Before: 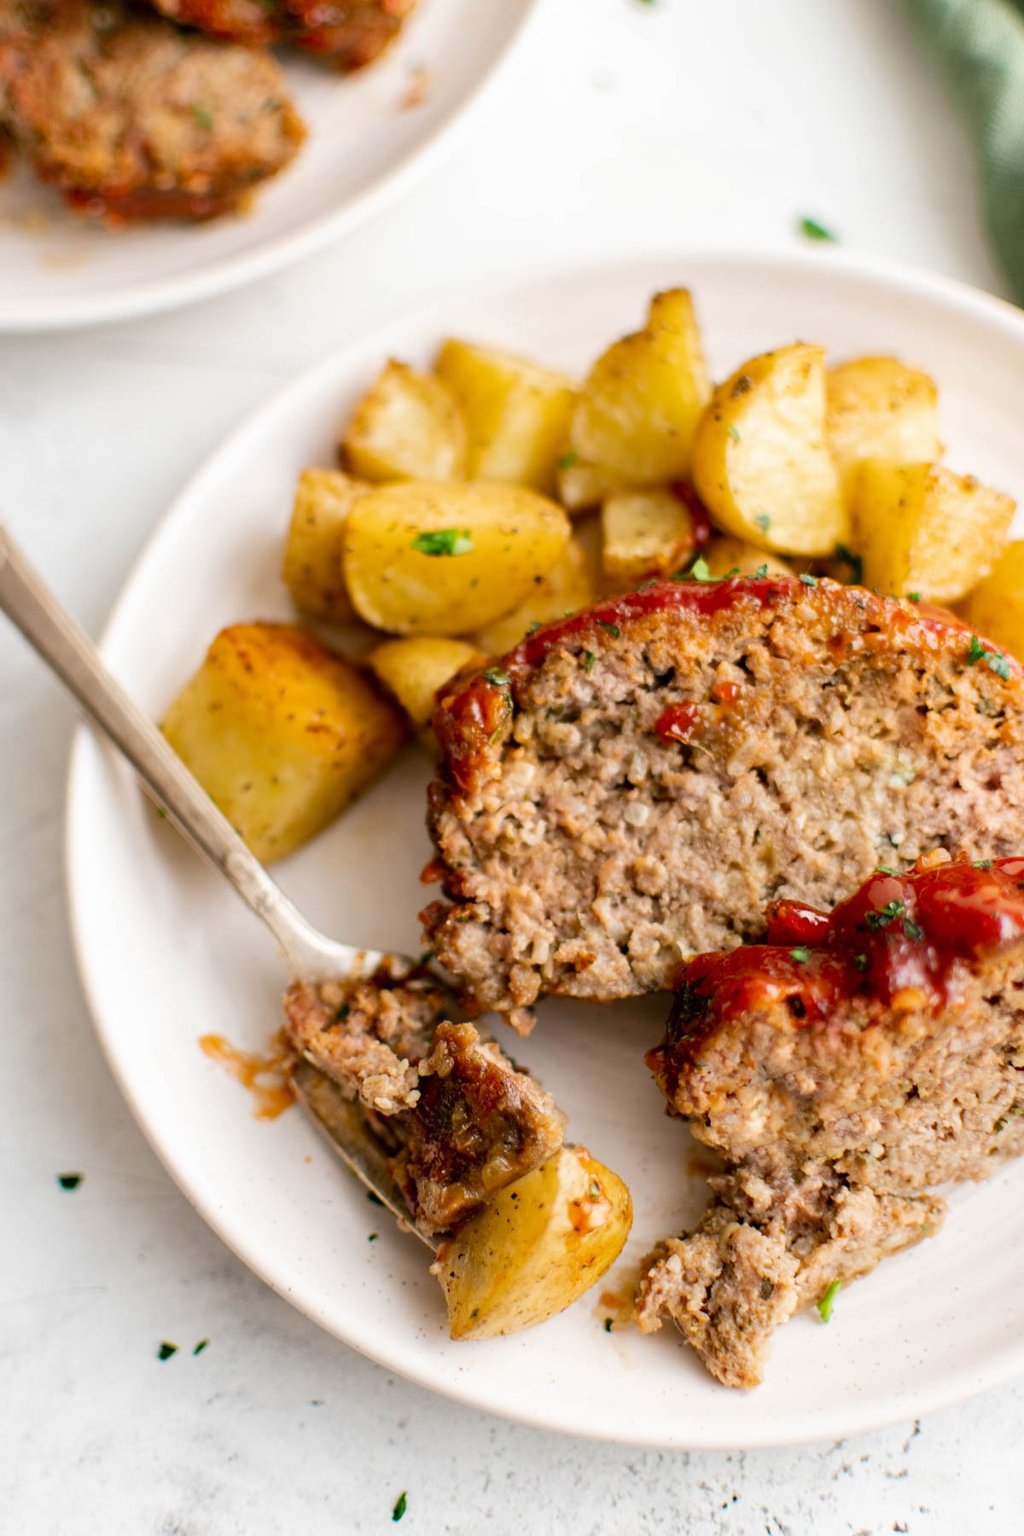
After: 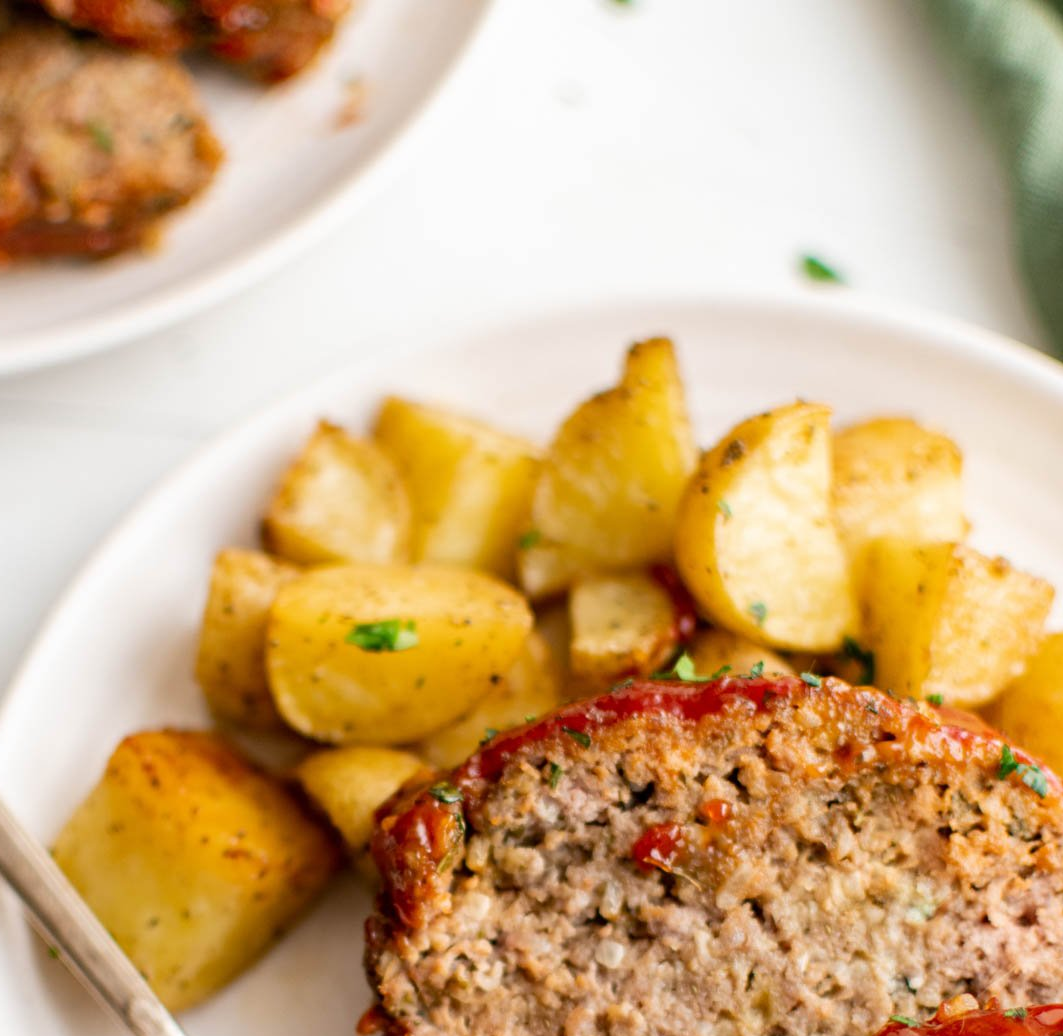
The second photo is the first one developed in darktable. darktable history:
crop and rotate: left 11.361%, bottom 42.436%
